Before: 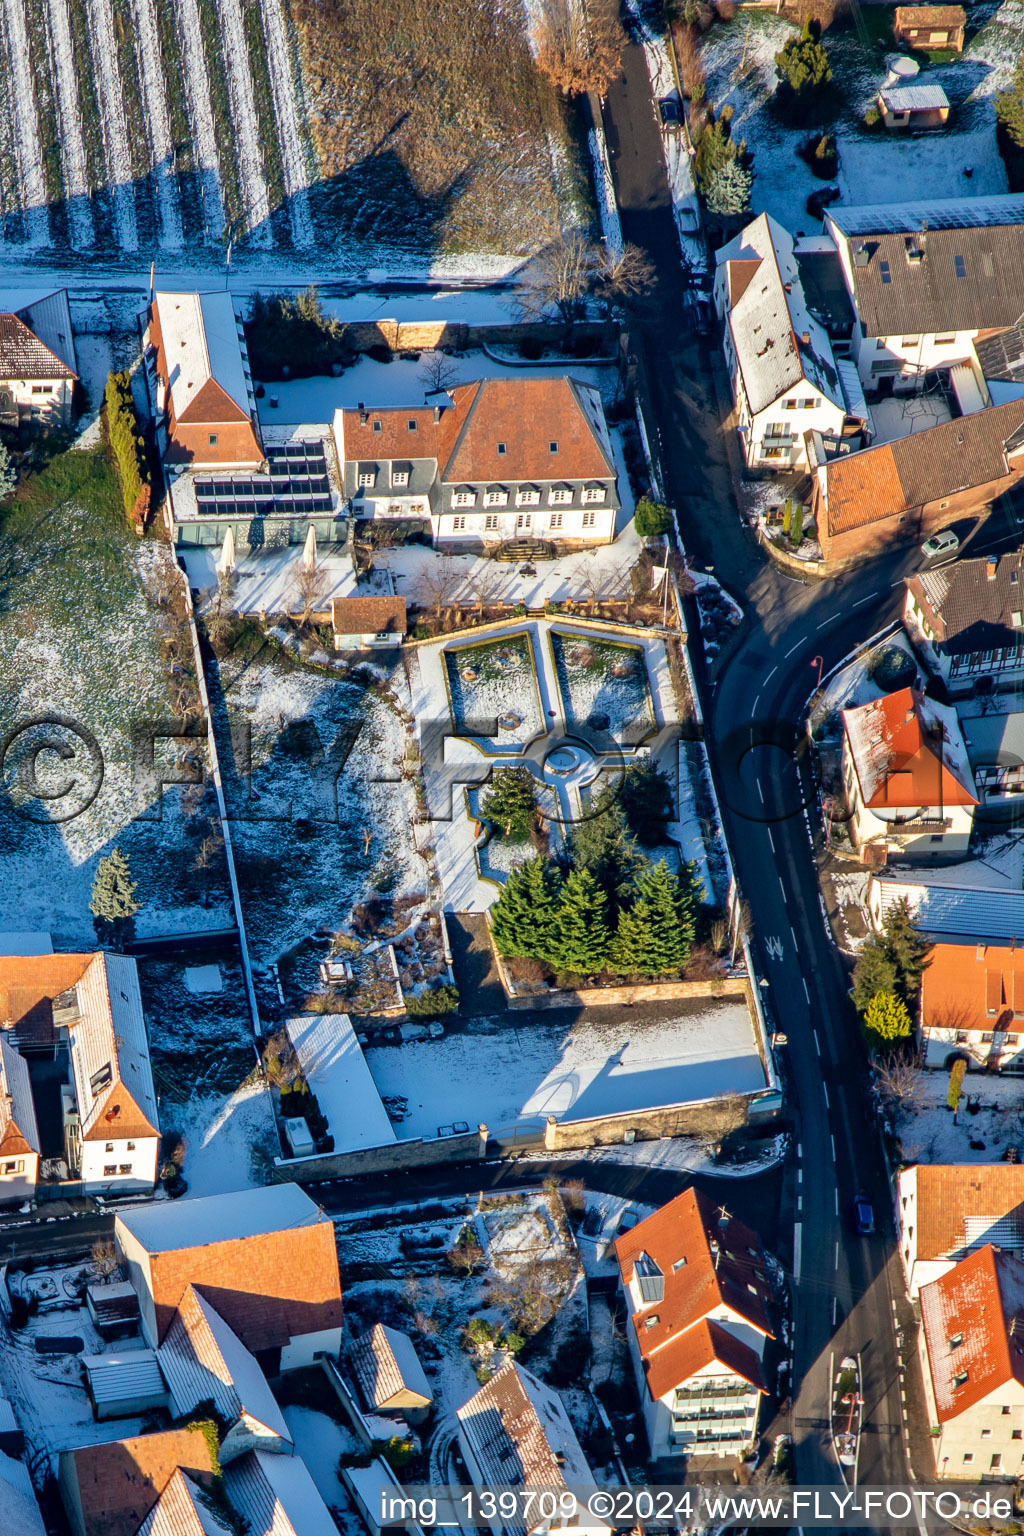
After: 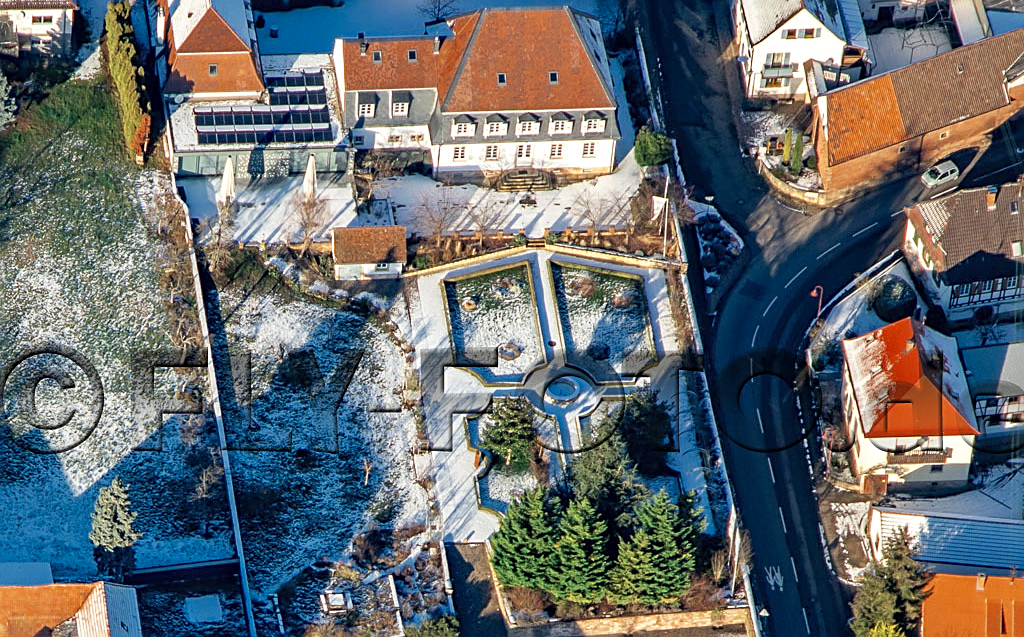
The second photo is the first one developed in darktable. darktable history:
crop and rotate: top 24.134%, bottom 34.368%
local contrast: highlights 101%, shadows 97%, detail 120%, midtone range 0.2
contrast brightness saturation: brightness 0.092, saturation 0.195
color zones: curves: ch0 [(0, 0.5) (0.125, 0.4) (0.25, 0.5) (0.375, 0.4) (0.5, 0.4) (0.625, 0.35) (0.75, 0.35) (0.875, 0.5)]; ch1 [(0, 0.35) (0.125, 0.45) (0.25, 0.35) (0.375, 0.35) (0.5, 0.35) (0.625, 0.35) (0.75, 0.45) (0.875, 0.35)]; ch2 [(0, 0.6) (0.125, 0.5) (0.25, 0.5) (0.375, 0.6) (0.5, 0.6) (0.625, 0.5) (0.75, 0.5) (0.875, 0.5)]
sharpen: on, module defaults
